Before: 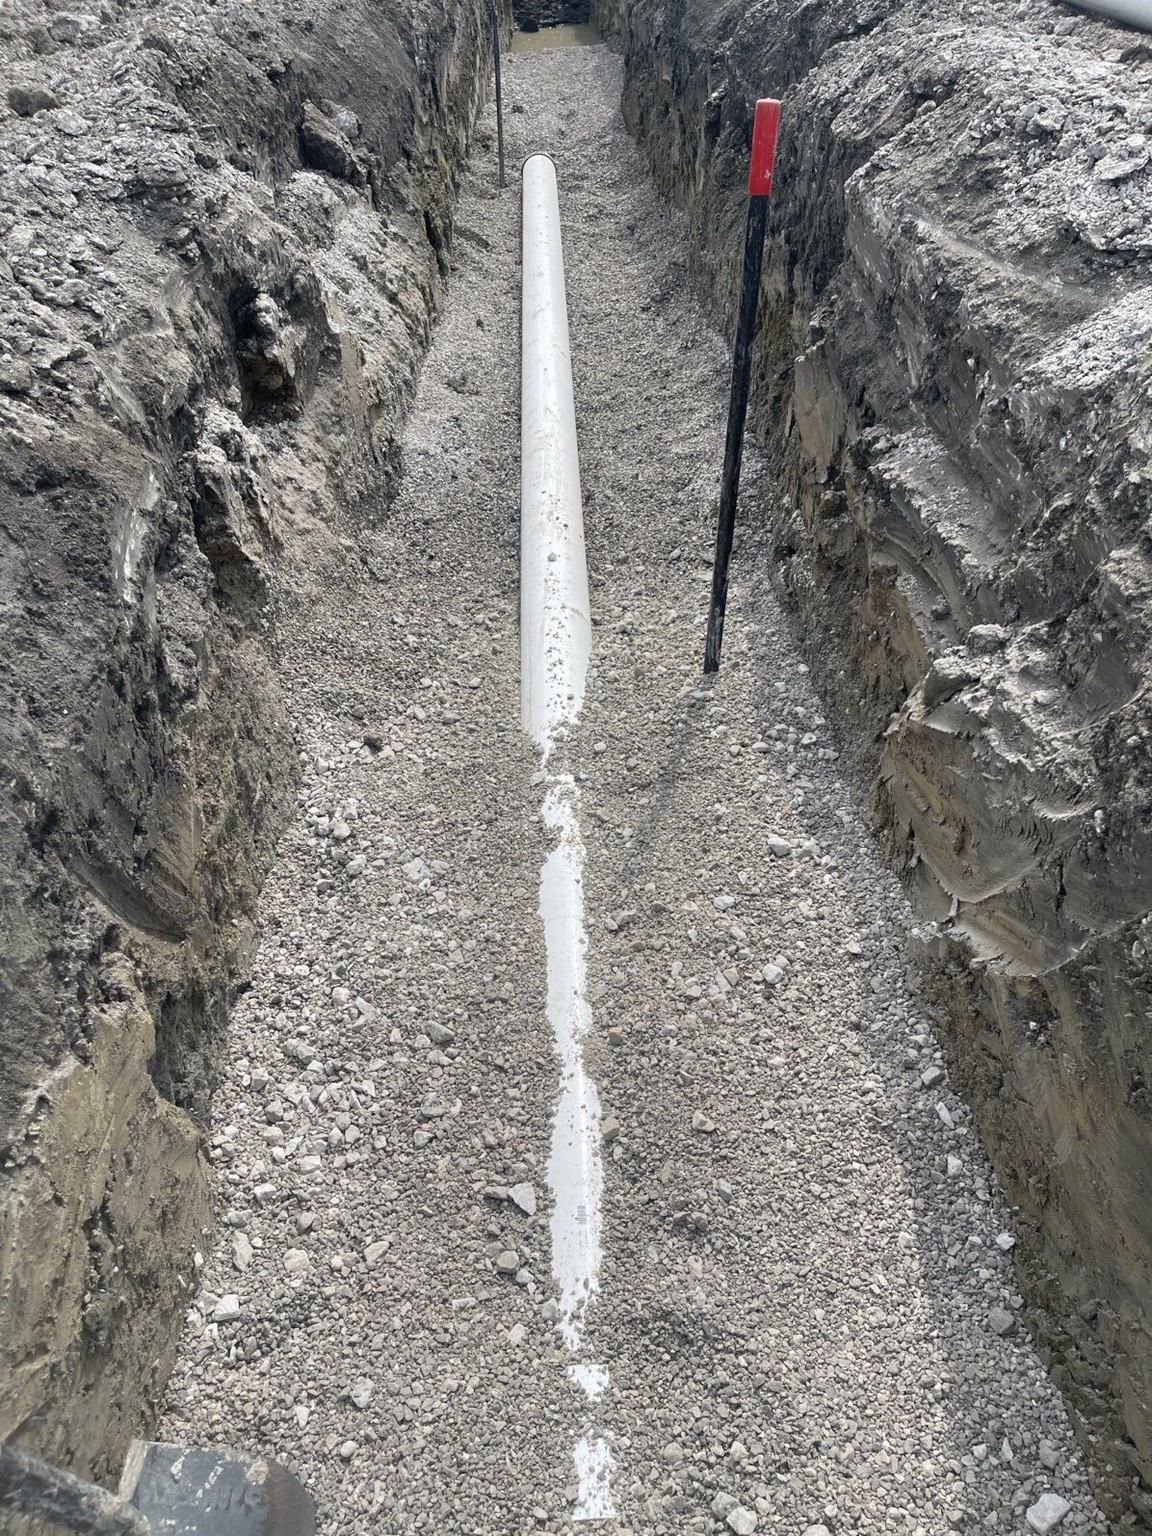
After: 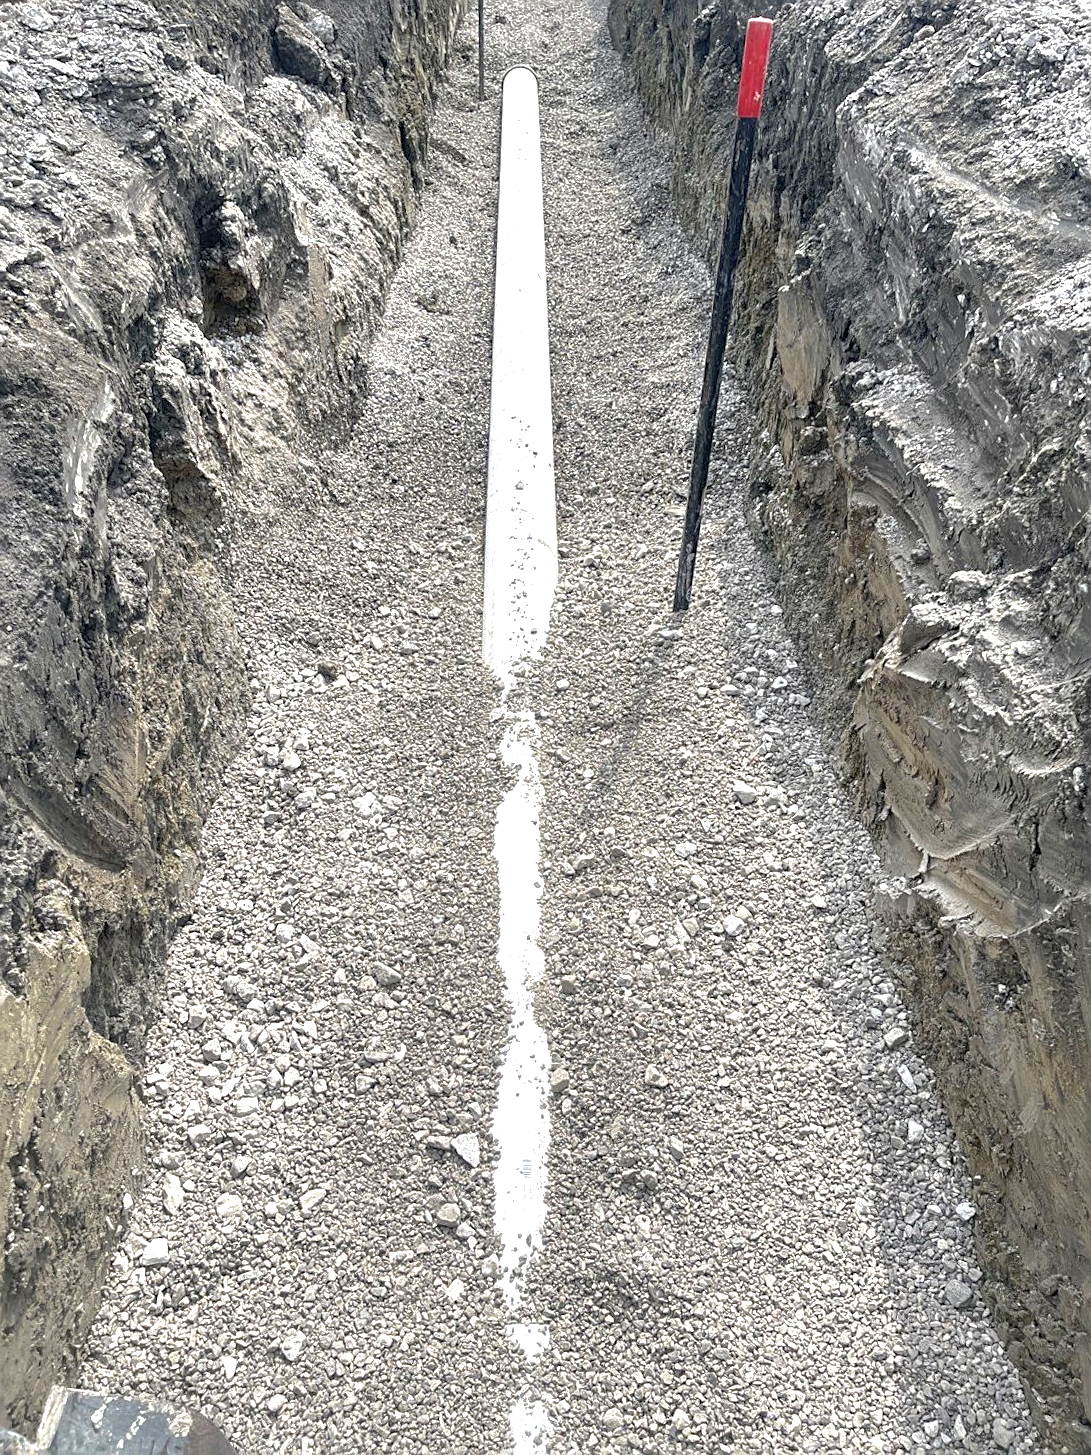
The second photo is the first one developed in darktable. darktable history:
crop and rotate: angle -1.99°, left 3.095%, top 3.76%, right 1.462%, bottom 0.741%
local contrast: on, module defaults
shadows and highlights: on, module defaults
exposure: black level correction 0, exposure 0.699 EV, compensate highlight preservation false
sharpen: on, module defaults
